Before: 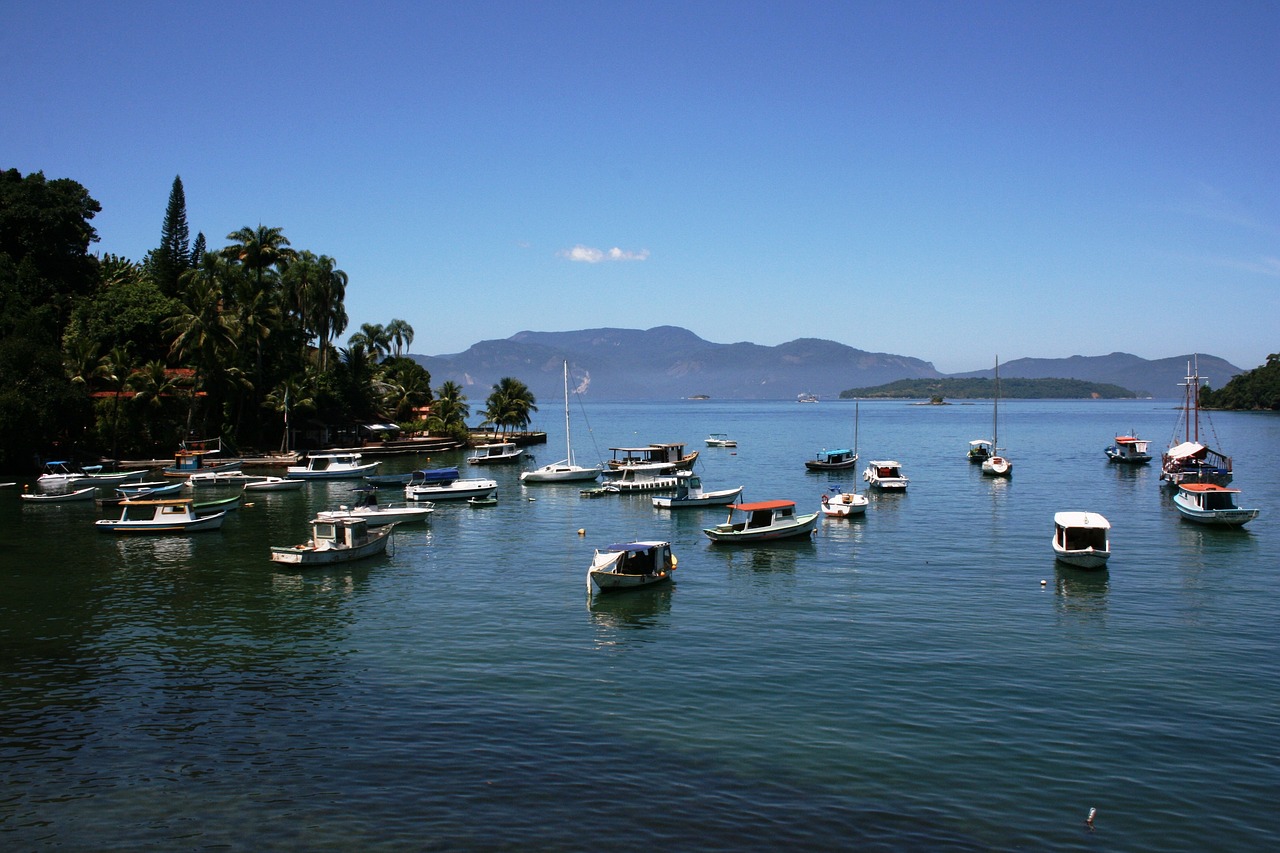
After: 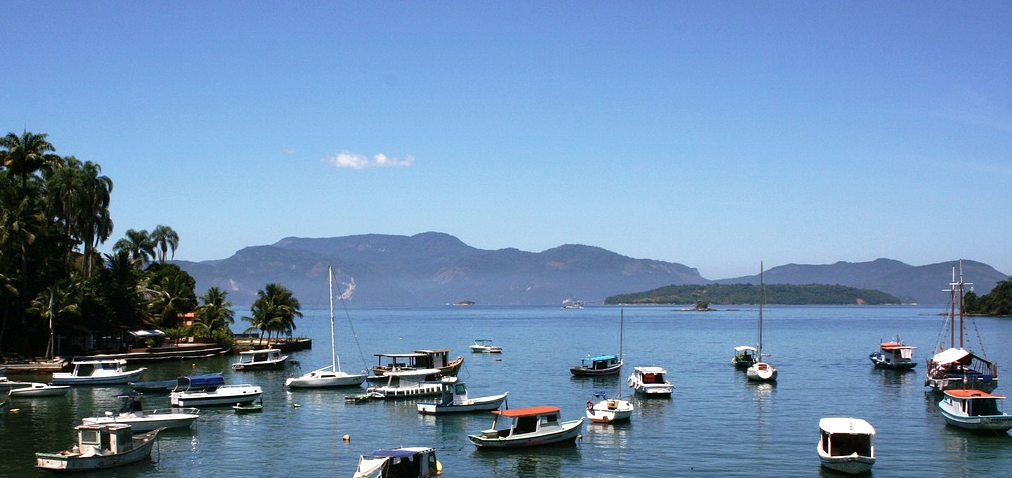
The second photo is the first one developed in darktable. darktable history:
crop: left 18.404%, top 11.066%, right 2.51%, bottom 32.88%
contrast brightness saturation: saturation -0.053
exposure: exposure 0.177 EV, compensate exposure bias true, compensate highlight preservation false
